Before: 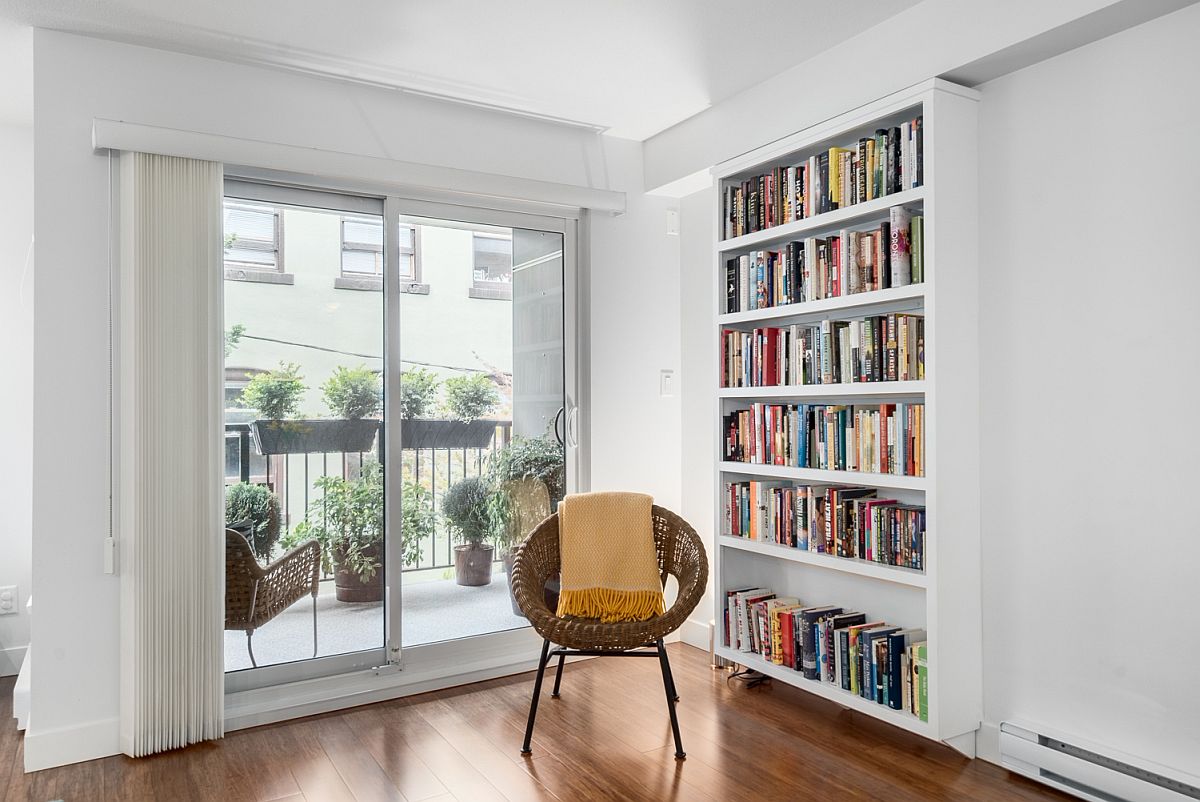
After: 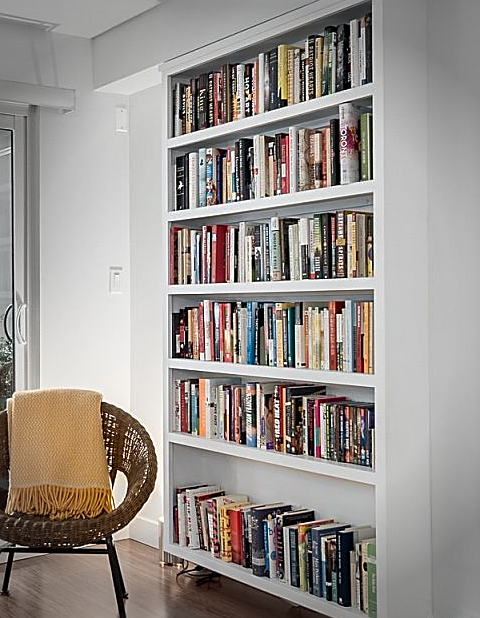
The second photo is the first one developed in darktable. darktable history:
shadows and highlights: shadows 33.43, highlights -46.46, compress 49.95%, highlights color adjustment 0.683%, soften with gaussian
sharpen: on, module defaults
vignetting: fall-off start 69.23%, fall-off radius 29.01%, width/height ratio 0.991, shape 0.841
crop: left 45.94%, top 12.946%, right 14.036%, bottom 9.939%
